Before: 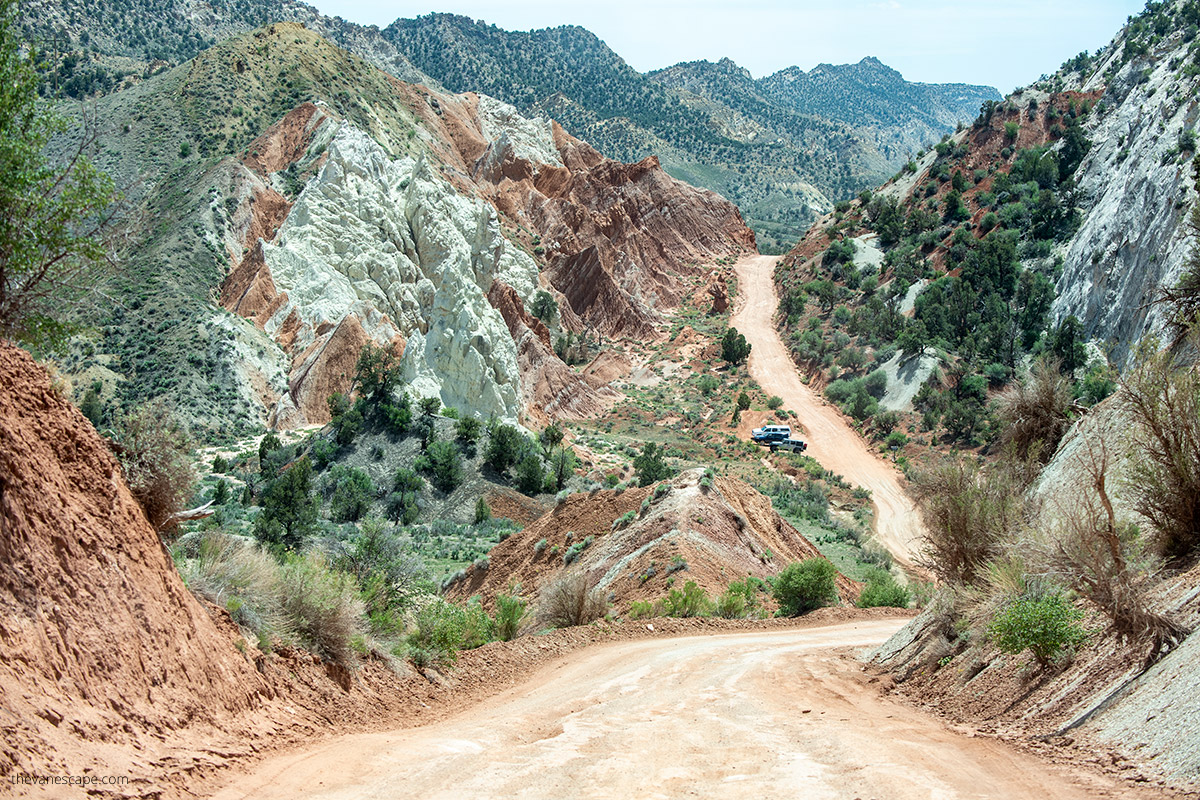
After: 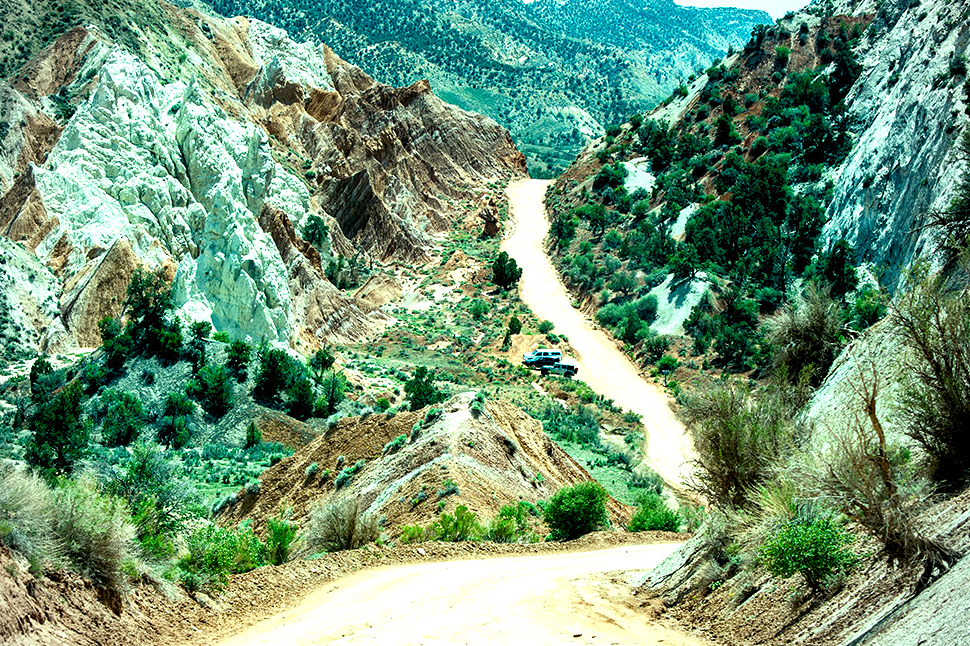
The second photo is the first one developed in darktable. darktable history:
crop: left 19.159%, top 9.58%, bottom 9.58%
exposure: black level correction 0.016, exposure -0.009 EV, compensate highlight preservation false
color balance rgb: shadows lift › luminance -7.7%, shadows lift › chroma 2.13%, shadows lift › hue 165.27°, power › luminance -7.77%, power › chroma 1.1%, power › hue 215.88°, highlights gain › luminance 15.15%, highlights gain › chroma 7%, highlights gain › hue 125.57°, global offset › luminance -0.33%, global offset › chroma 0.11%, global offset › hue 165.27°, perceptual saturation grading › global saturation 24.42%, perceptual saturation grading › highlights -24.42%, perceptual saturation grading › mid-tones 24.42%, perceptual saturation grading › shadows 40%, perceptual brilliance grading › global brilliance -5%, perceptual brilliance grading › highlights 24.42%, perceptual brilliance grading › mid-tones 7%, perceptual brilliance grading › shadows -5%
vignetting: on, module defaults
